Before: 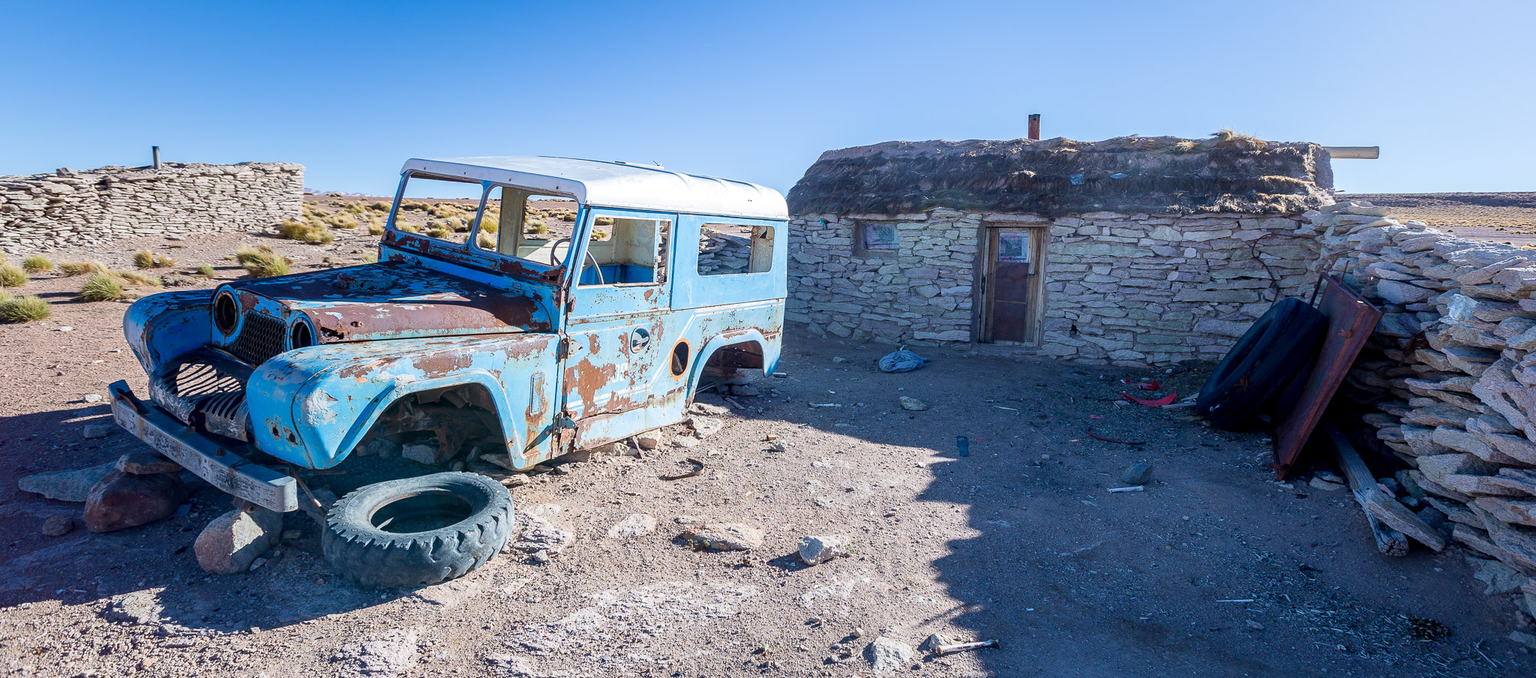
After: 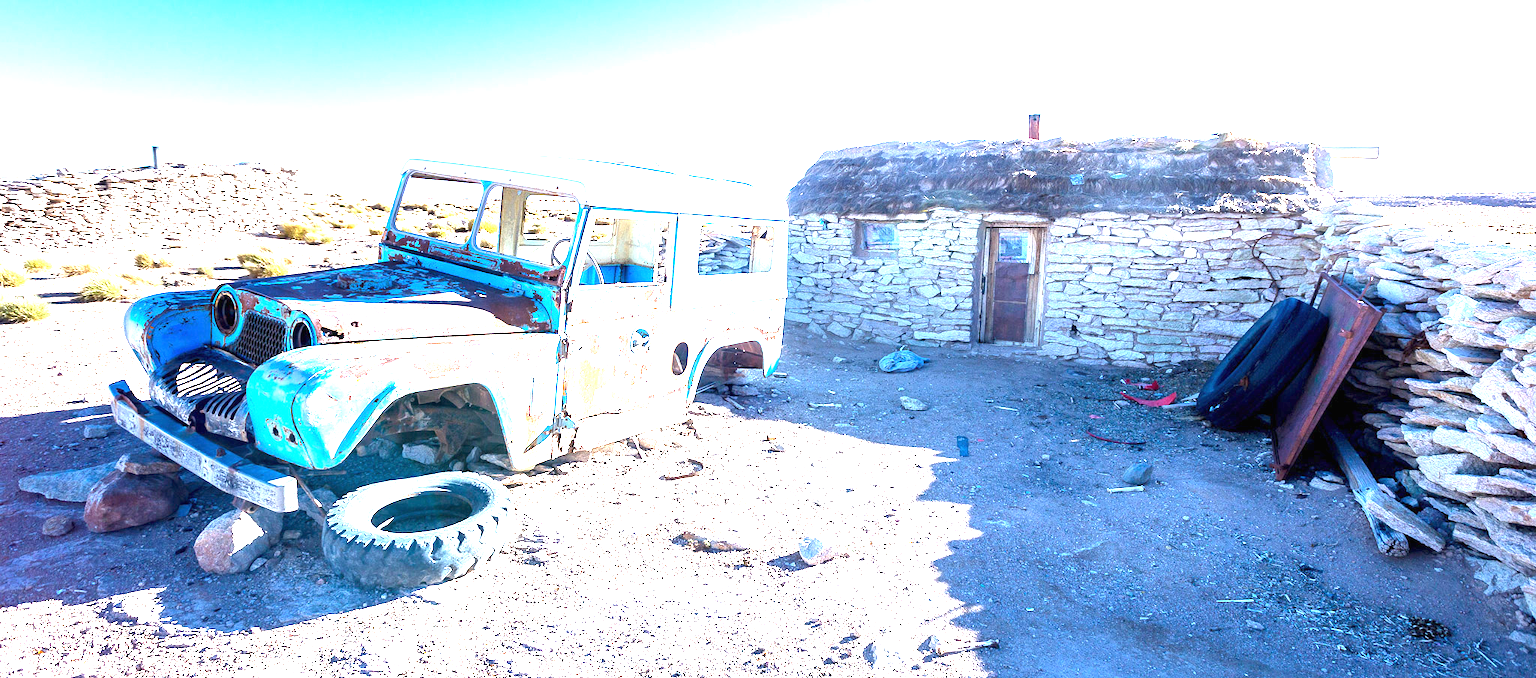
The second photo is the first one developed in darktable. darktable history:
exposure: black level correction 0, exposure 2.374 EV, compensate exposure bias true, compensate highlight preservation false
